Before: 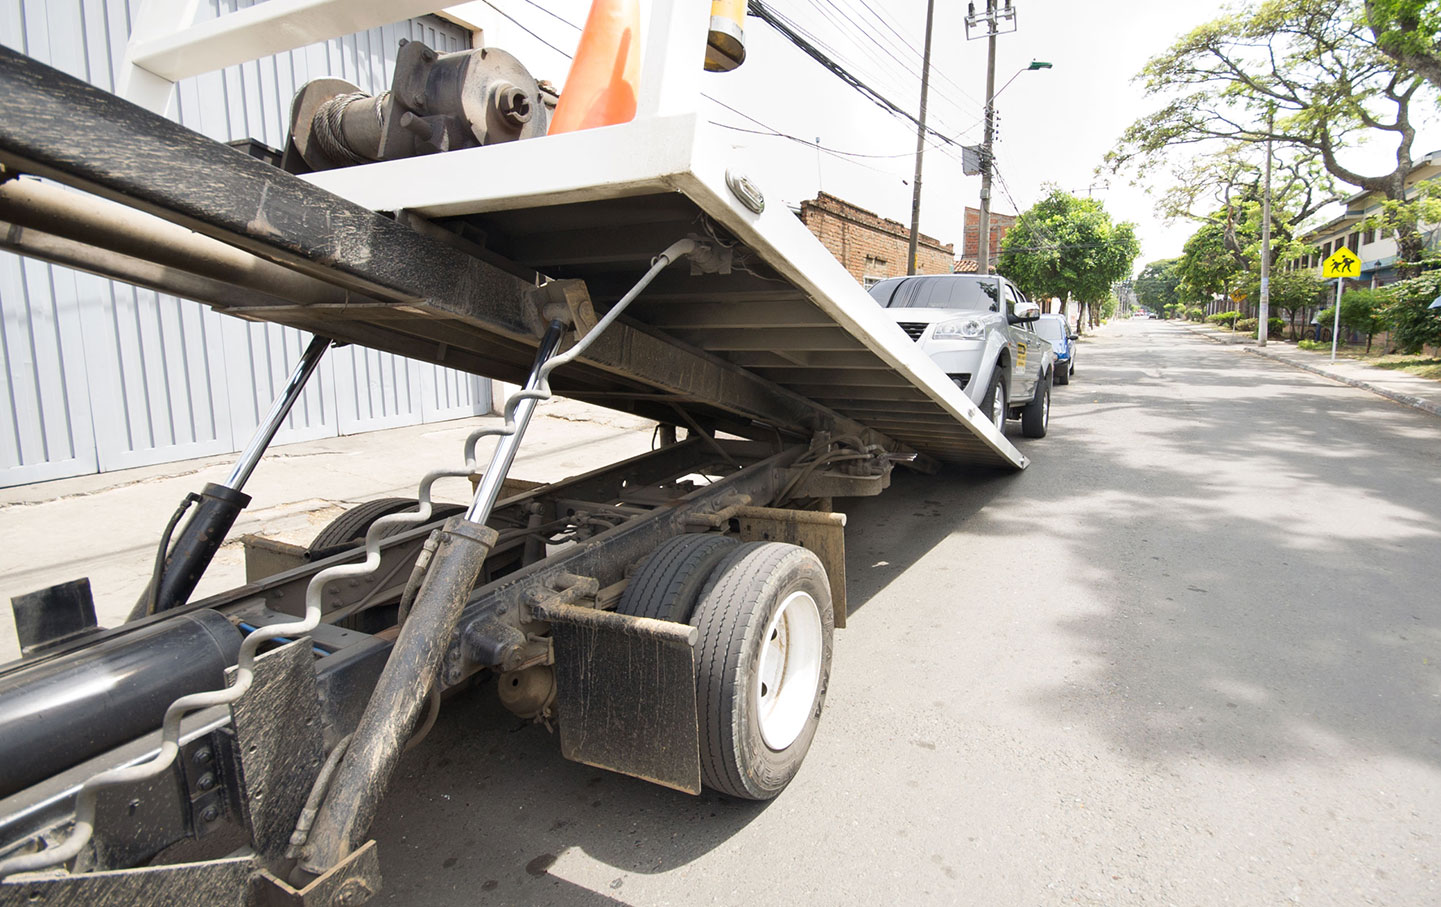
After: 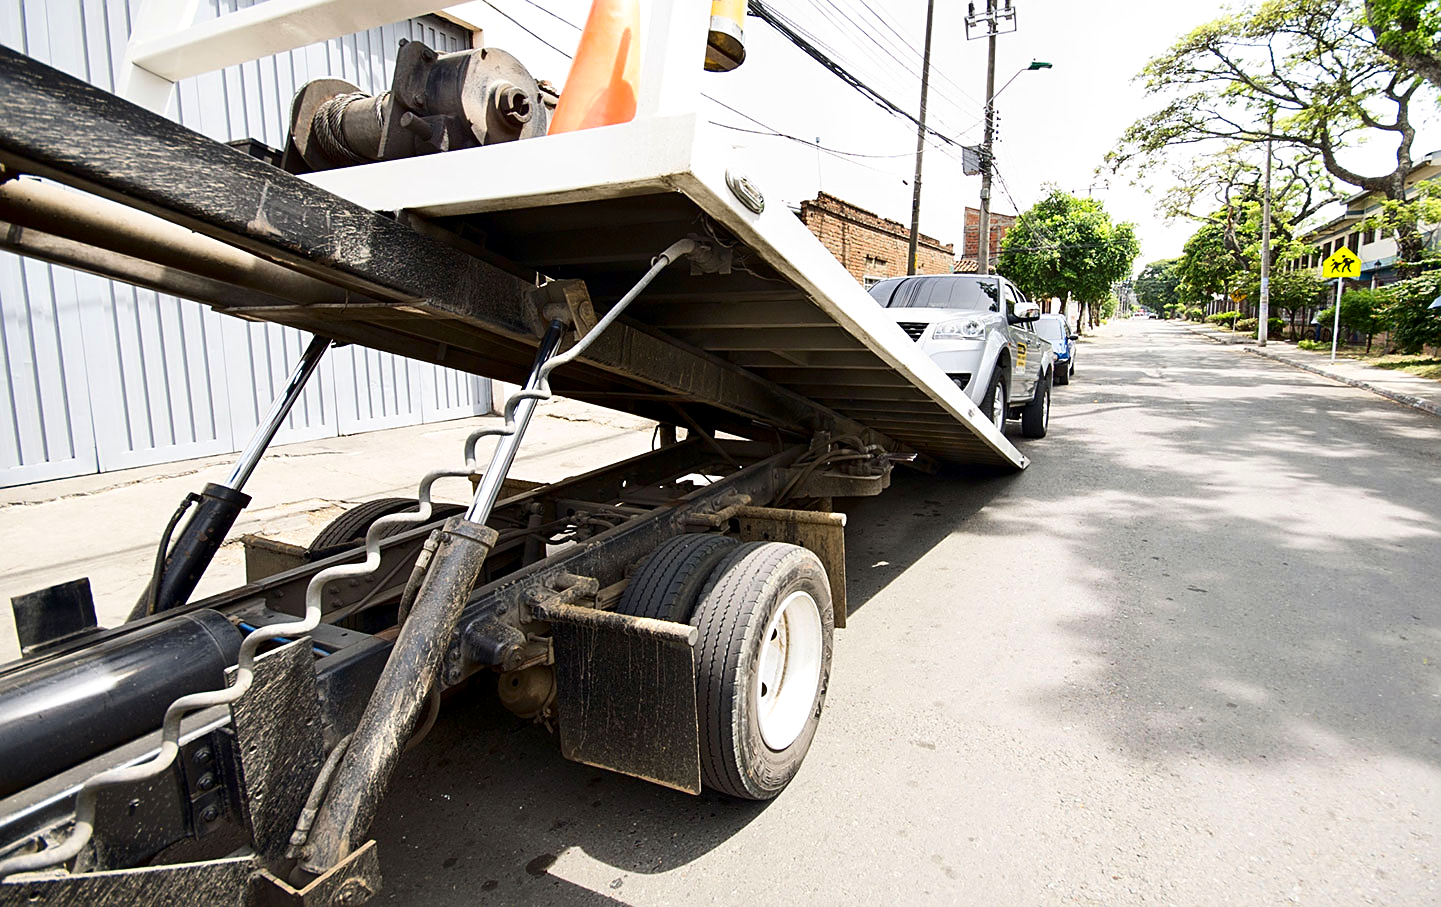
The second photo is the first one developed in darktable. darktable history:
contrast brightness saturation: contrast 0.21, brightness -0.11, saturation 0.21
local contrast: highlights 100%, shadows 100%, detail 120%, midtone range 0.2
sharpen: on, module defaults
